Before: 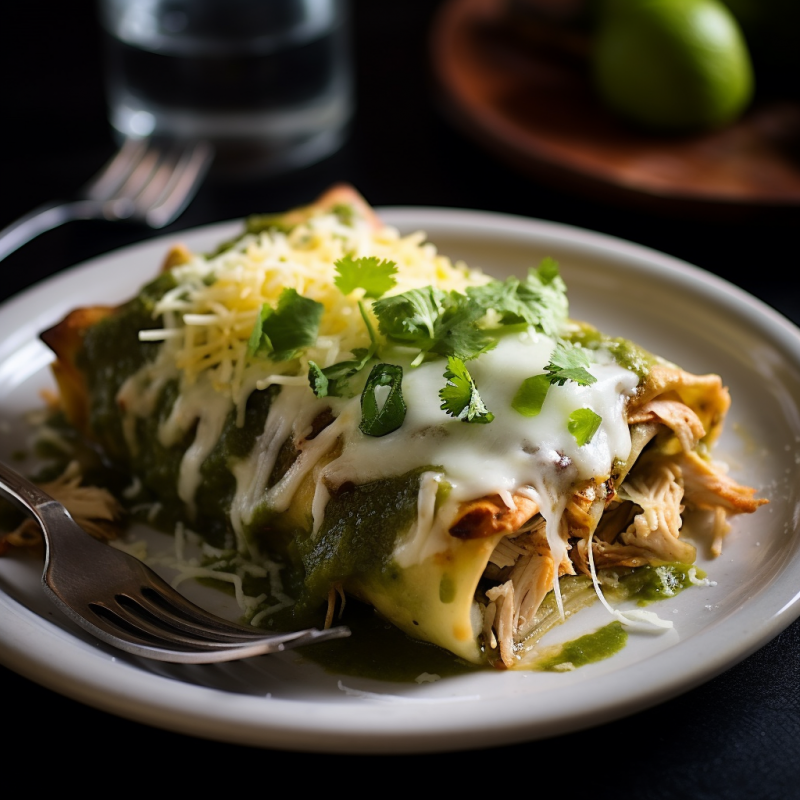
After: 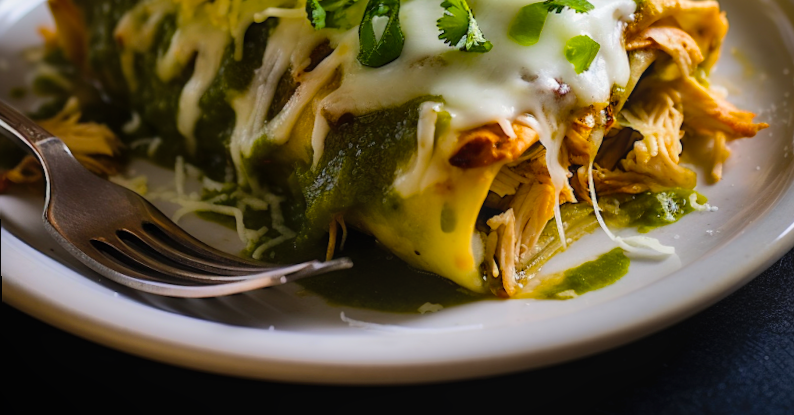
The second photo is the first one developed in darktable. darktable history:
color balance rgb: linear chroma grading › global chroma 15%, perceptual saturation grading › global saturation 30%
exposure: exposure -0.021 EV, compensate highlight preservation false
rotate and perspective: rotation -1°, crop left 0.011, crop right 0.989, crop top 0.025, crop bottom 0.975
crop and rotate: top 46.237%
local contrast: detail 110%
shadows and highlights: soften with gaussian
